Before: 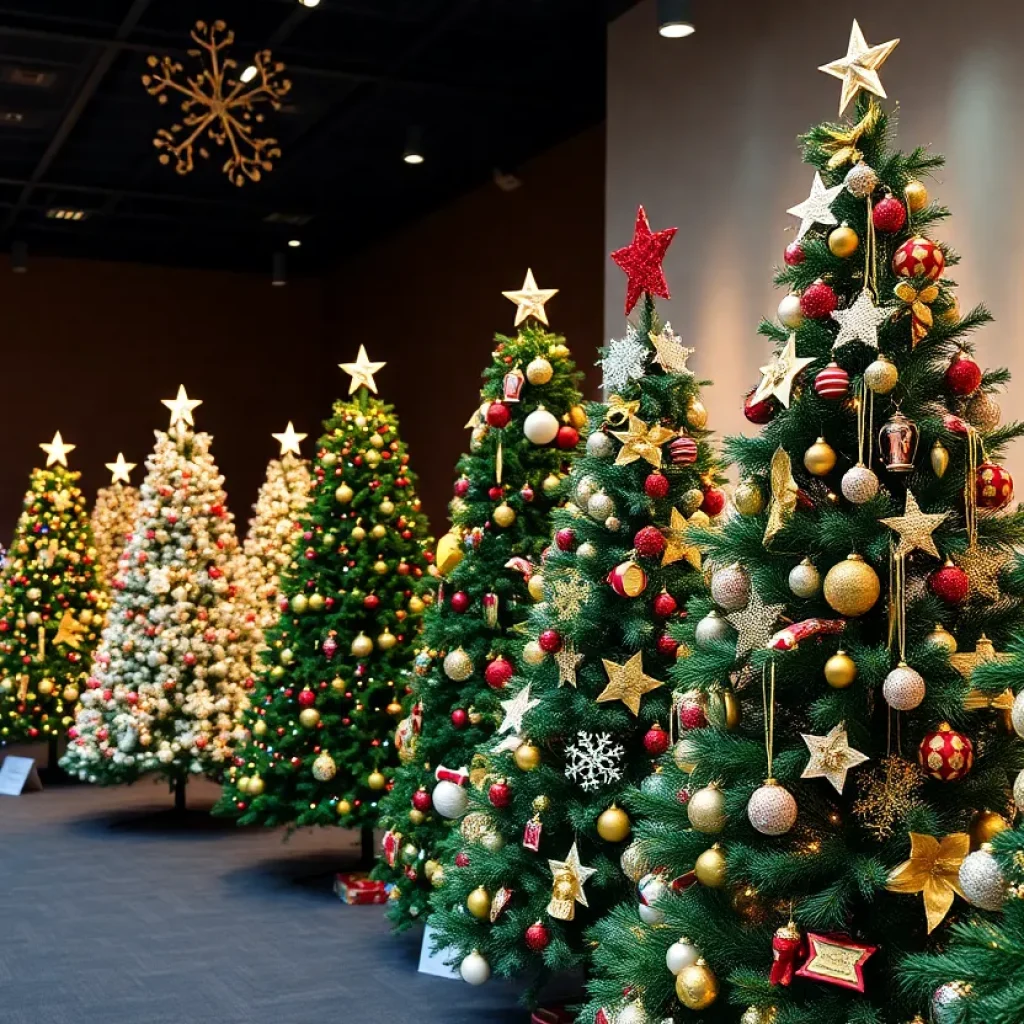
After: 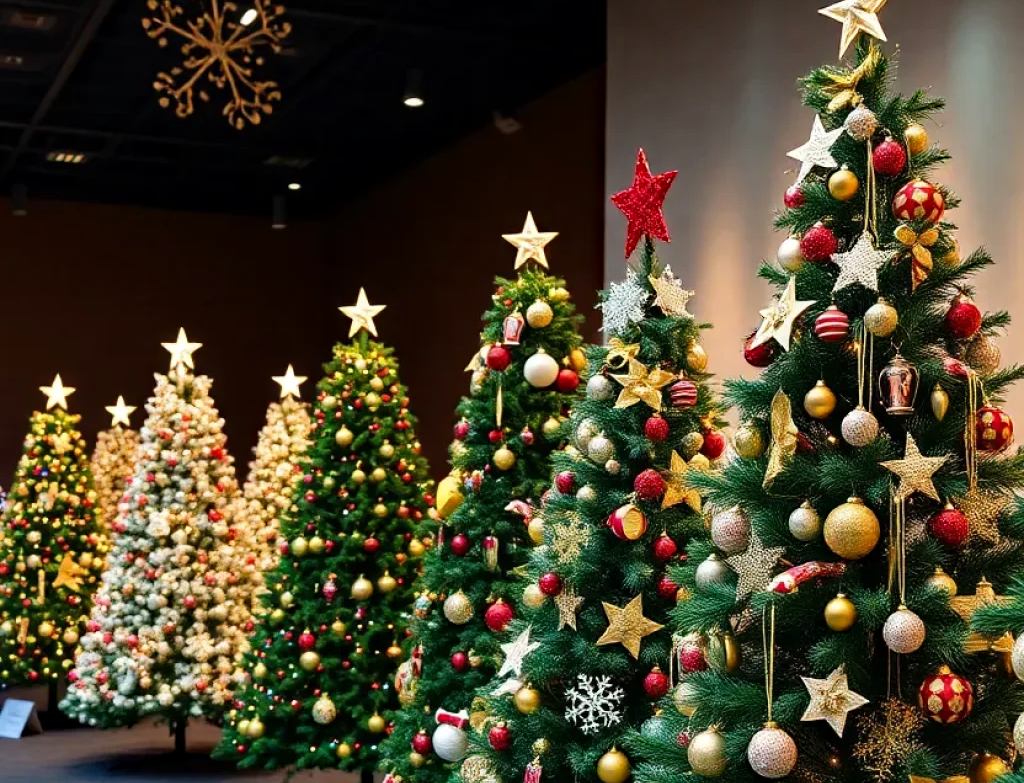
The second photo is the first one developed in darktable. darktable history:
haze removal: adaptive false
crop: top 5.589%, bottom 17.871%
